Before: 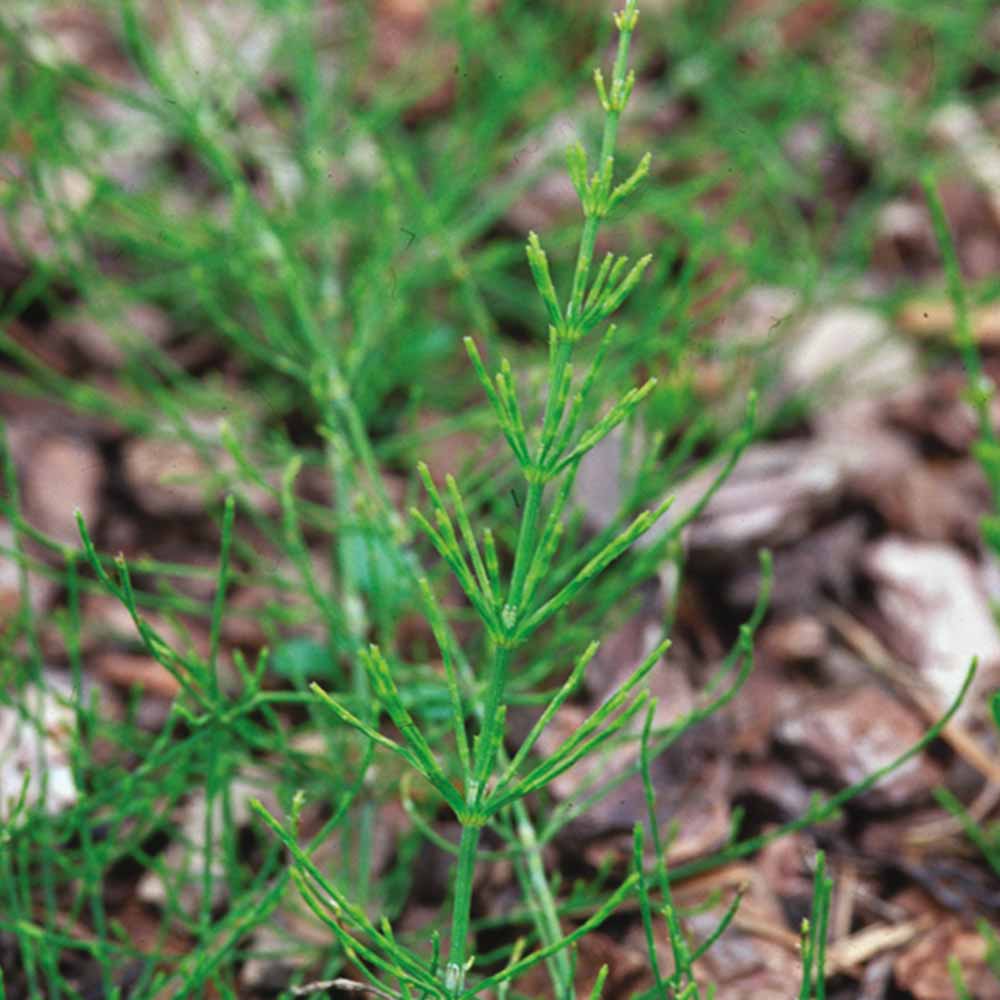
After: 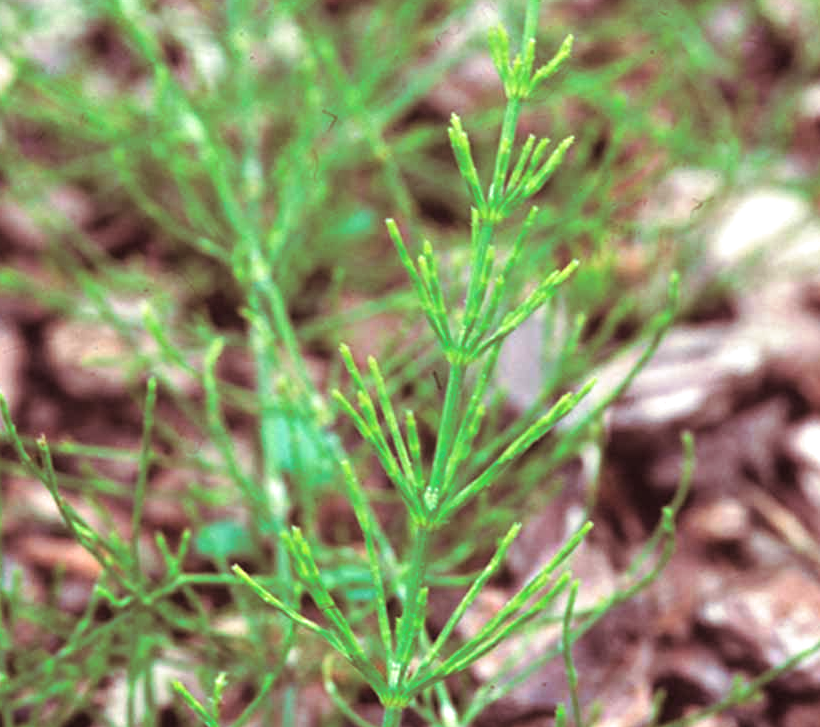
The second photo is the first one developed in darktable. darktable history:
split-toning: on, module defaults
exposure: exposure 0.74 EV, compensate highlight preservation false
tone equalizer: on, module defaults
crop: left 7.856%, top 11.836%, right 10.12%, bottom 15.387%
